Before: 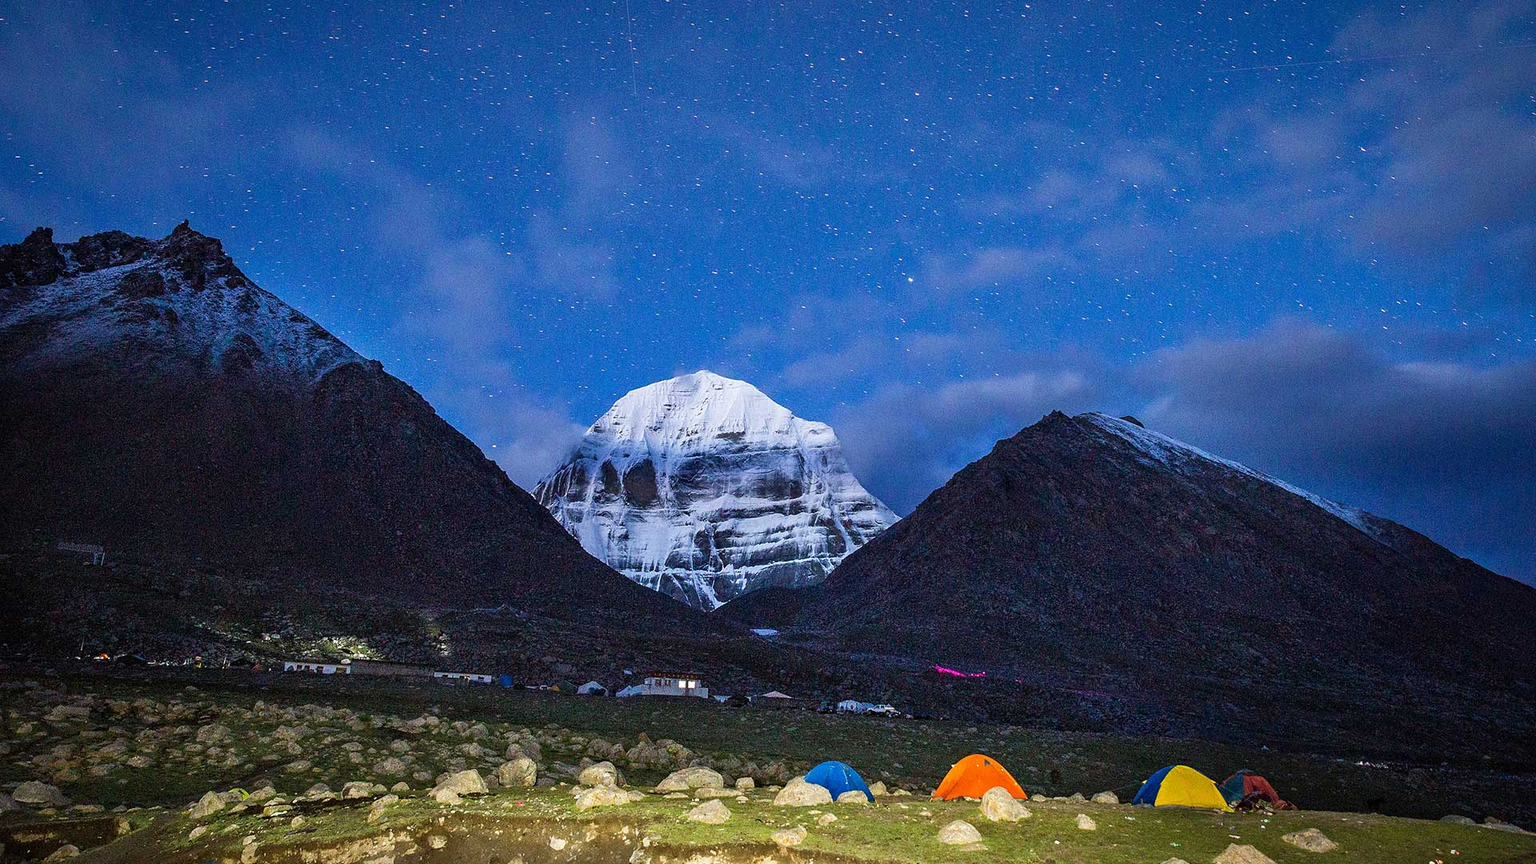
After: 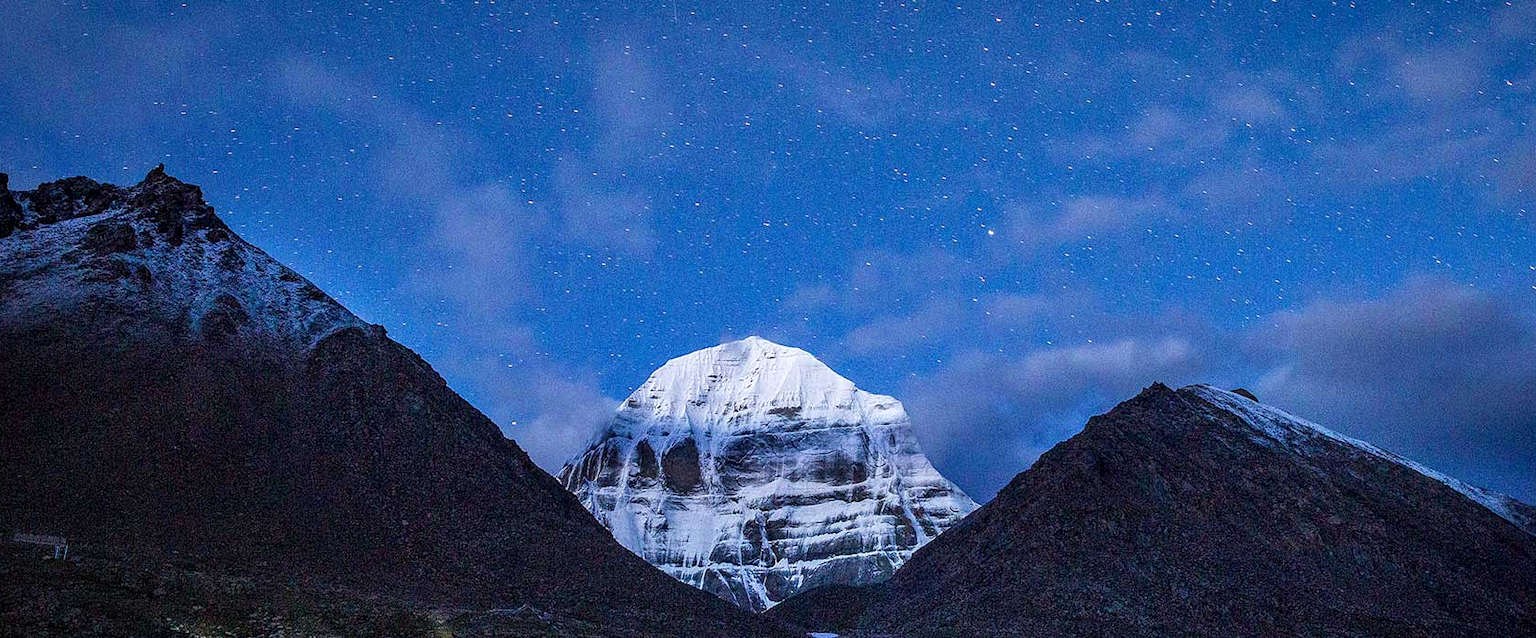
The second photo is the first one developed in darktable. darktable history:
crop: left 3.015%, top 8.969%, right 9.647%, bottom 26.457%
local contrast: on, module defaults
